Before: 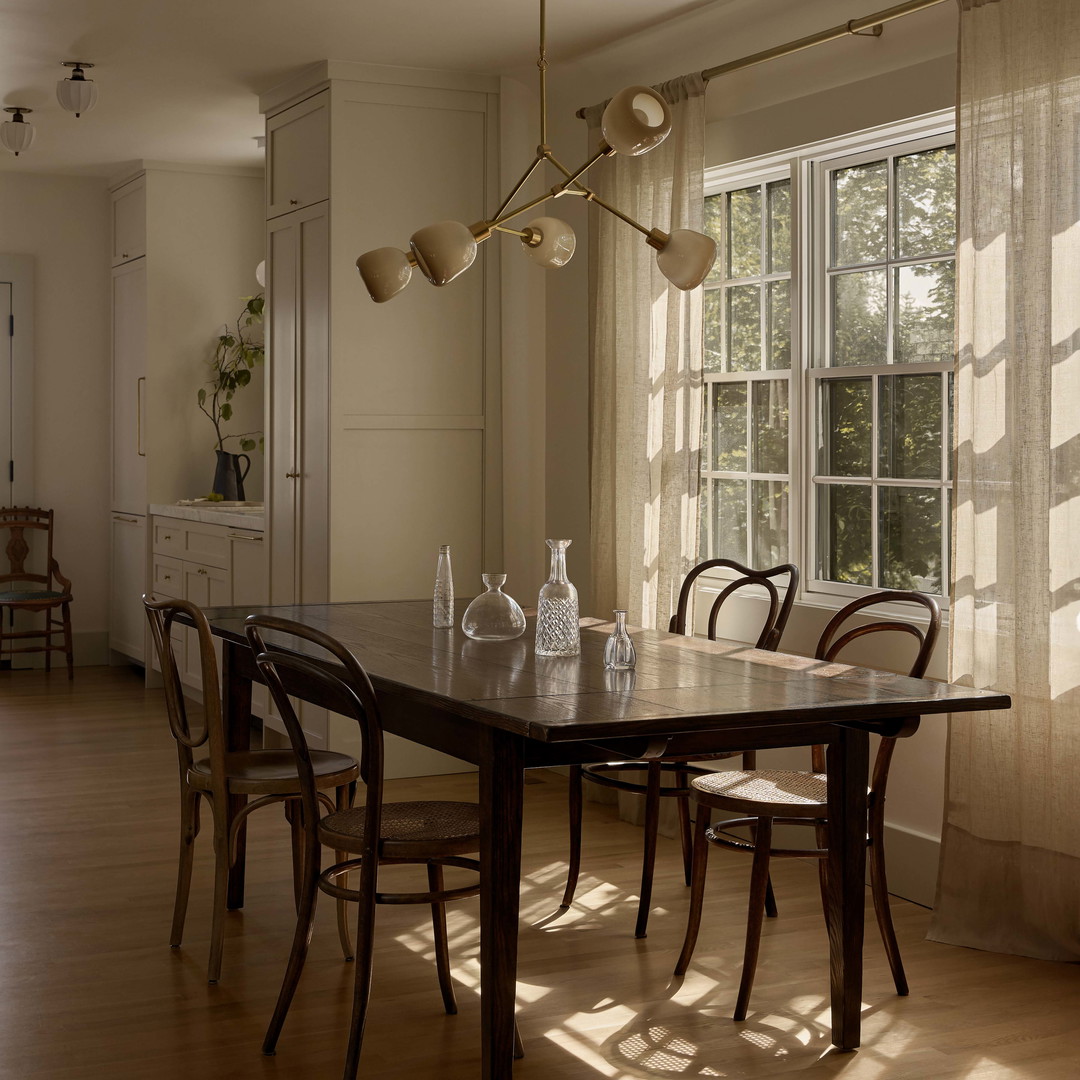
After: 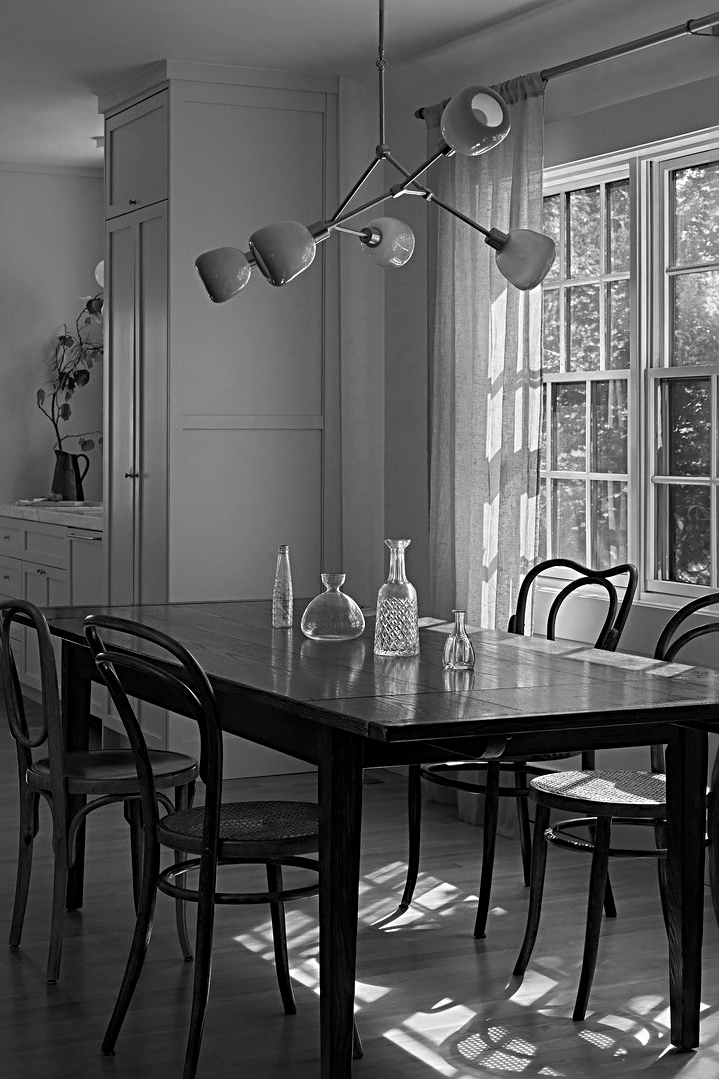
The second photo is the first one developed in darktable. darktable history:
color zones: curves: ch0 [(0.002, 0.593) (0.143, 0.417) (0.285, 0.541) (0.455, 0.289) (0.608, 0.327) (0.727, 0.283) (0.869, 0.571) (1, 0.603)]; ch1 [(0, 0) (0.143, 0) (0.286, 0) (0.429, 0) (0.571, 0) (0.714, 0) (0.857, 0)]
crop and rotate: left 15.055%, right 18.278%
exposure: exposure -0.021 EV, compensate highlight preservation false
sharpen: radius 4
